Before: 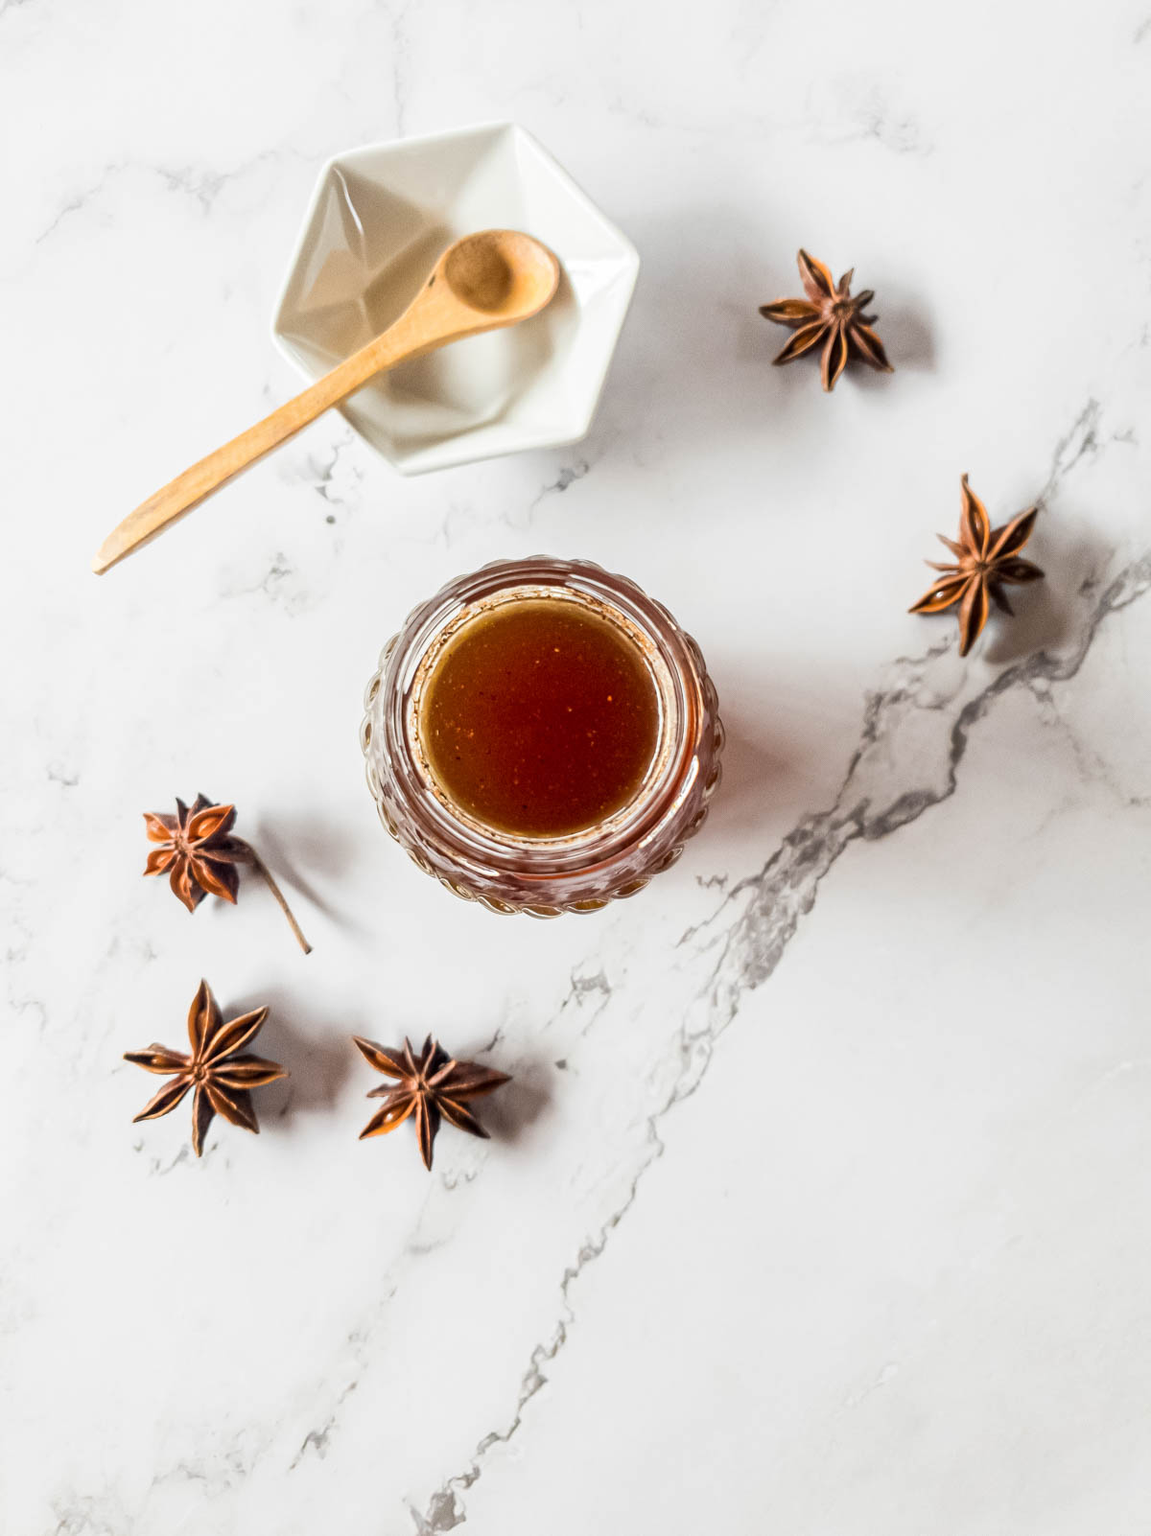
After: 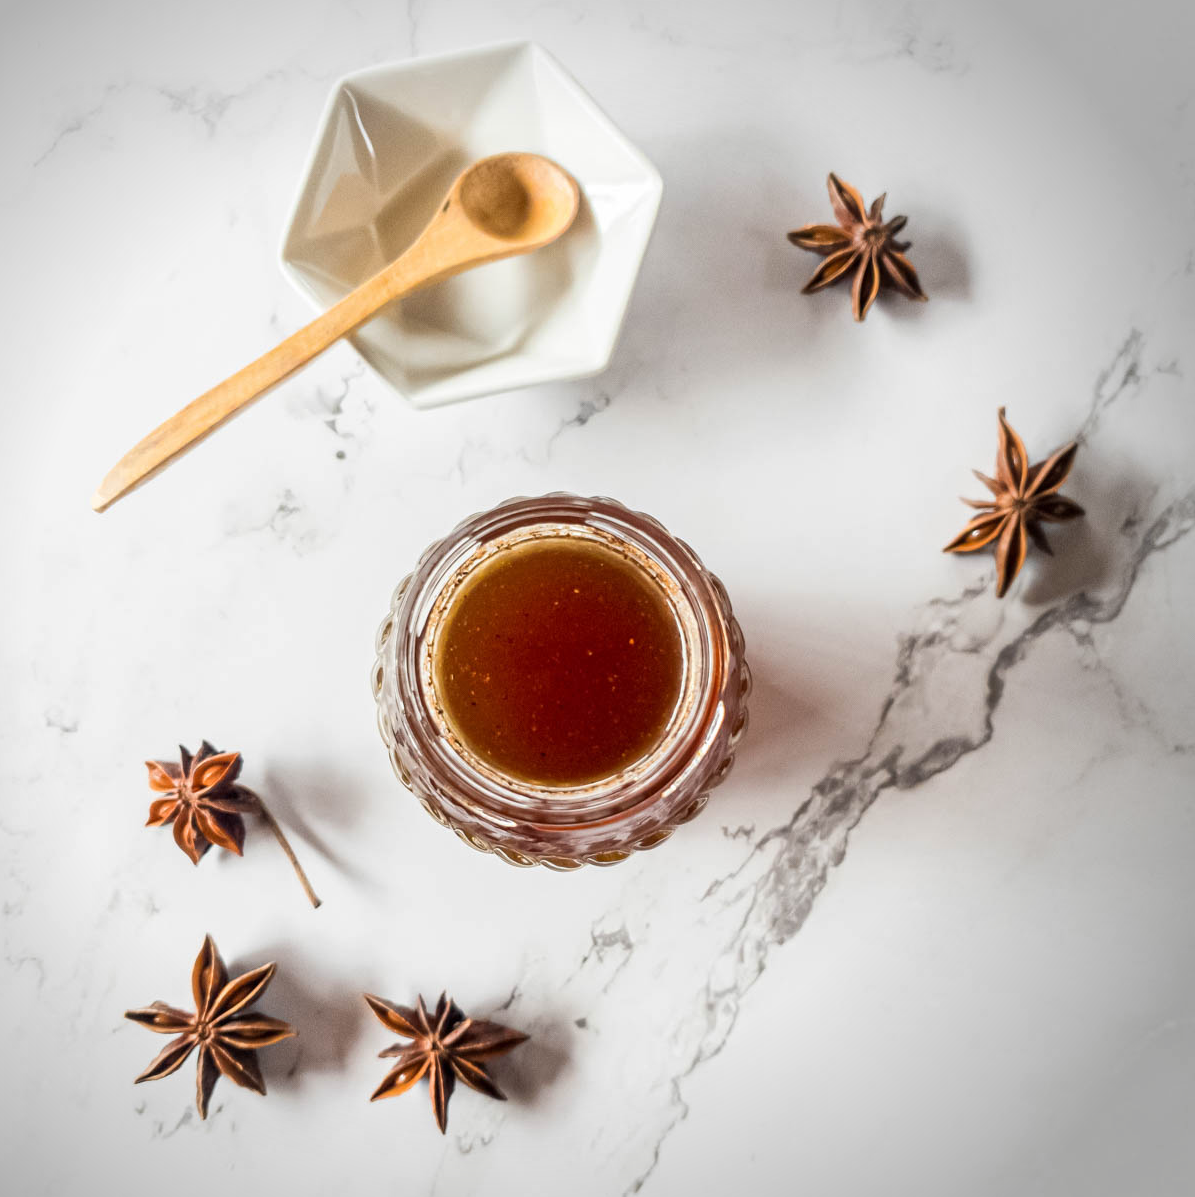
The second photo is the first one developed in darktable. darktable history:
vignetting: center (-0.15, 0.013)
crop: left 0.387%, top 5.469%, bottom 19.809%
